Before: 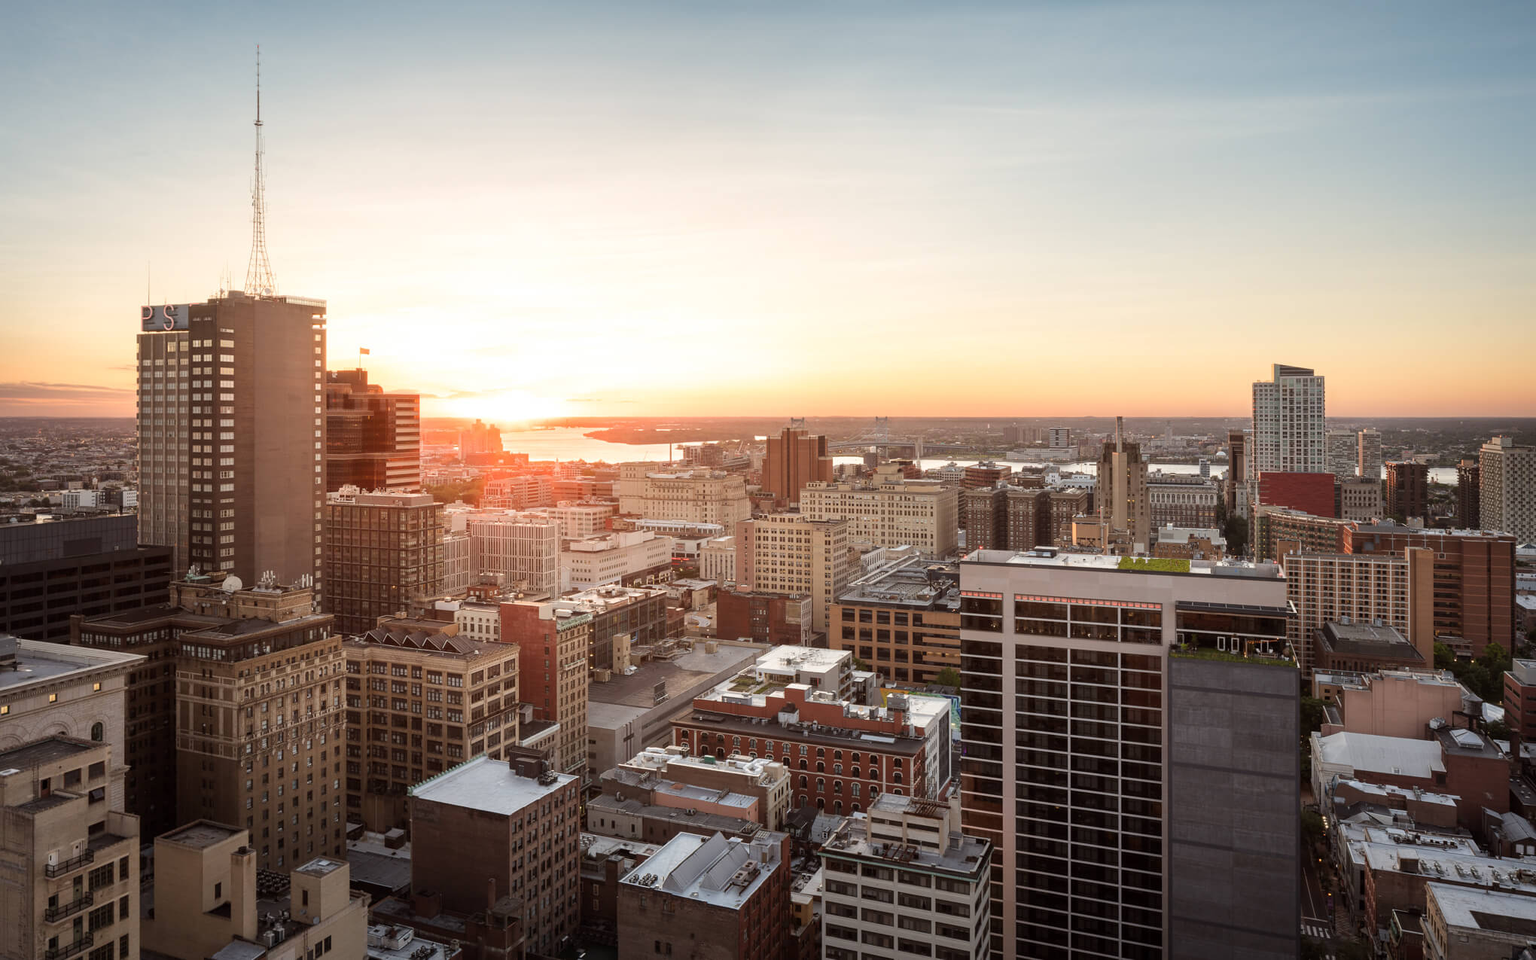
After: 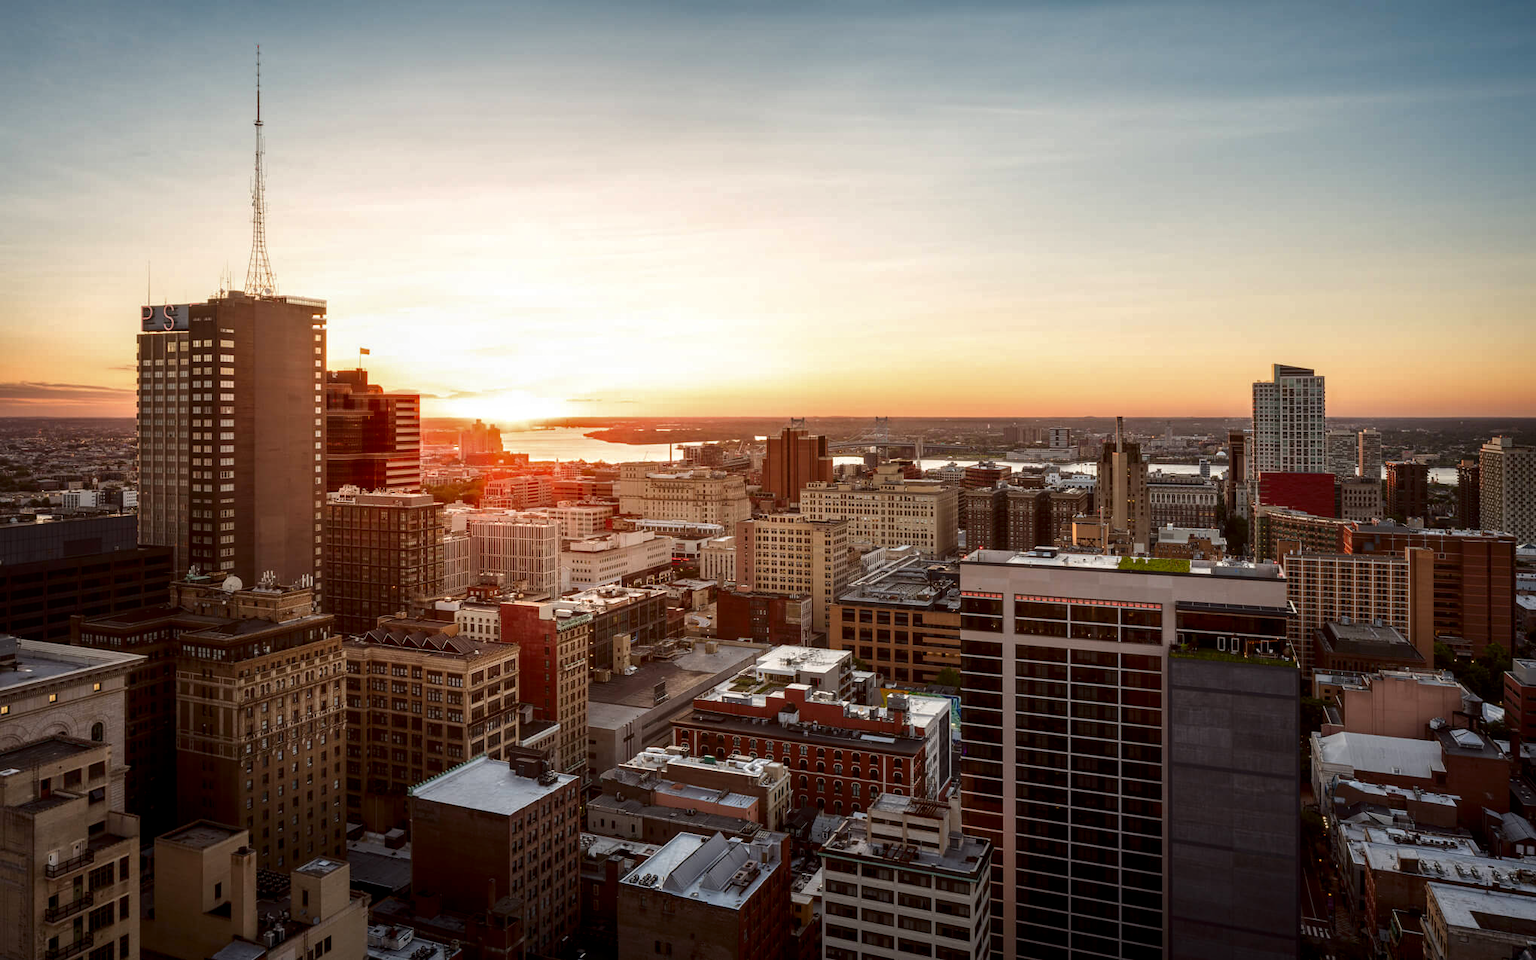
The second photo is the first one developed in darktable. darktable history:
local contrast: on, module defaults
color zones: mix -62.47%
contrast brightness saturation: brightness -0.25, saturation 0.2
